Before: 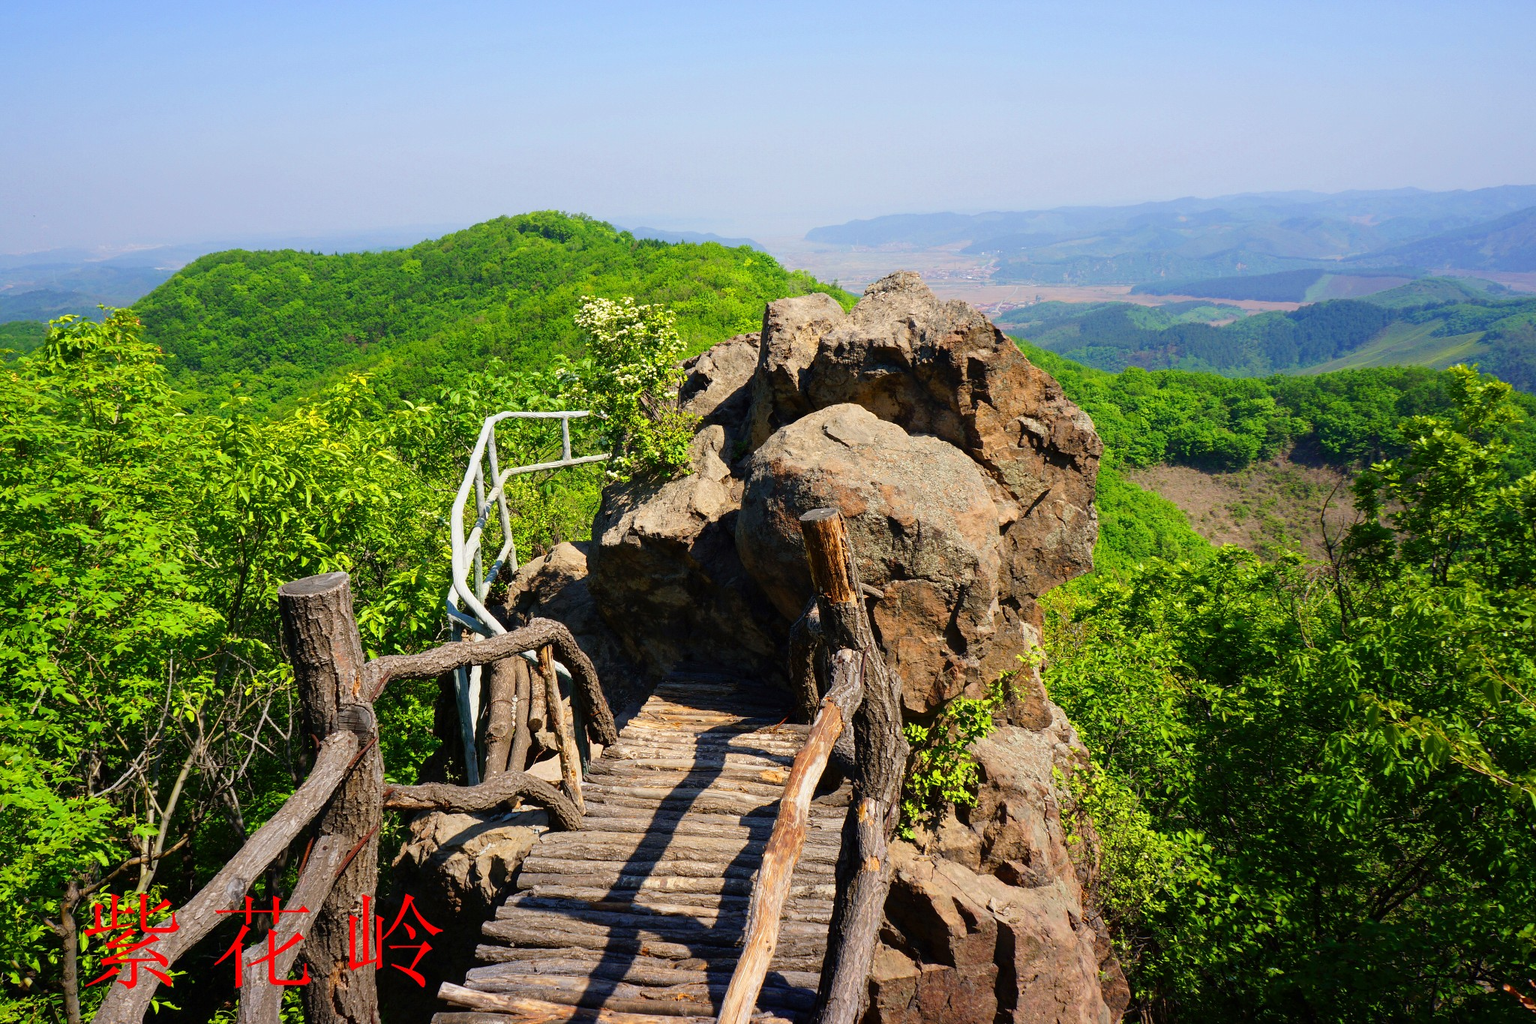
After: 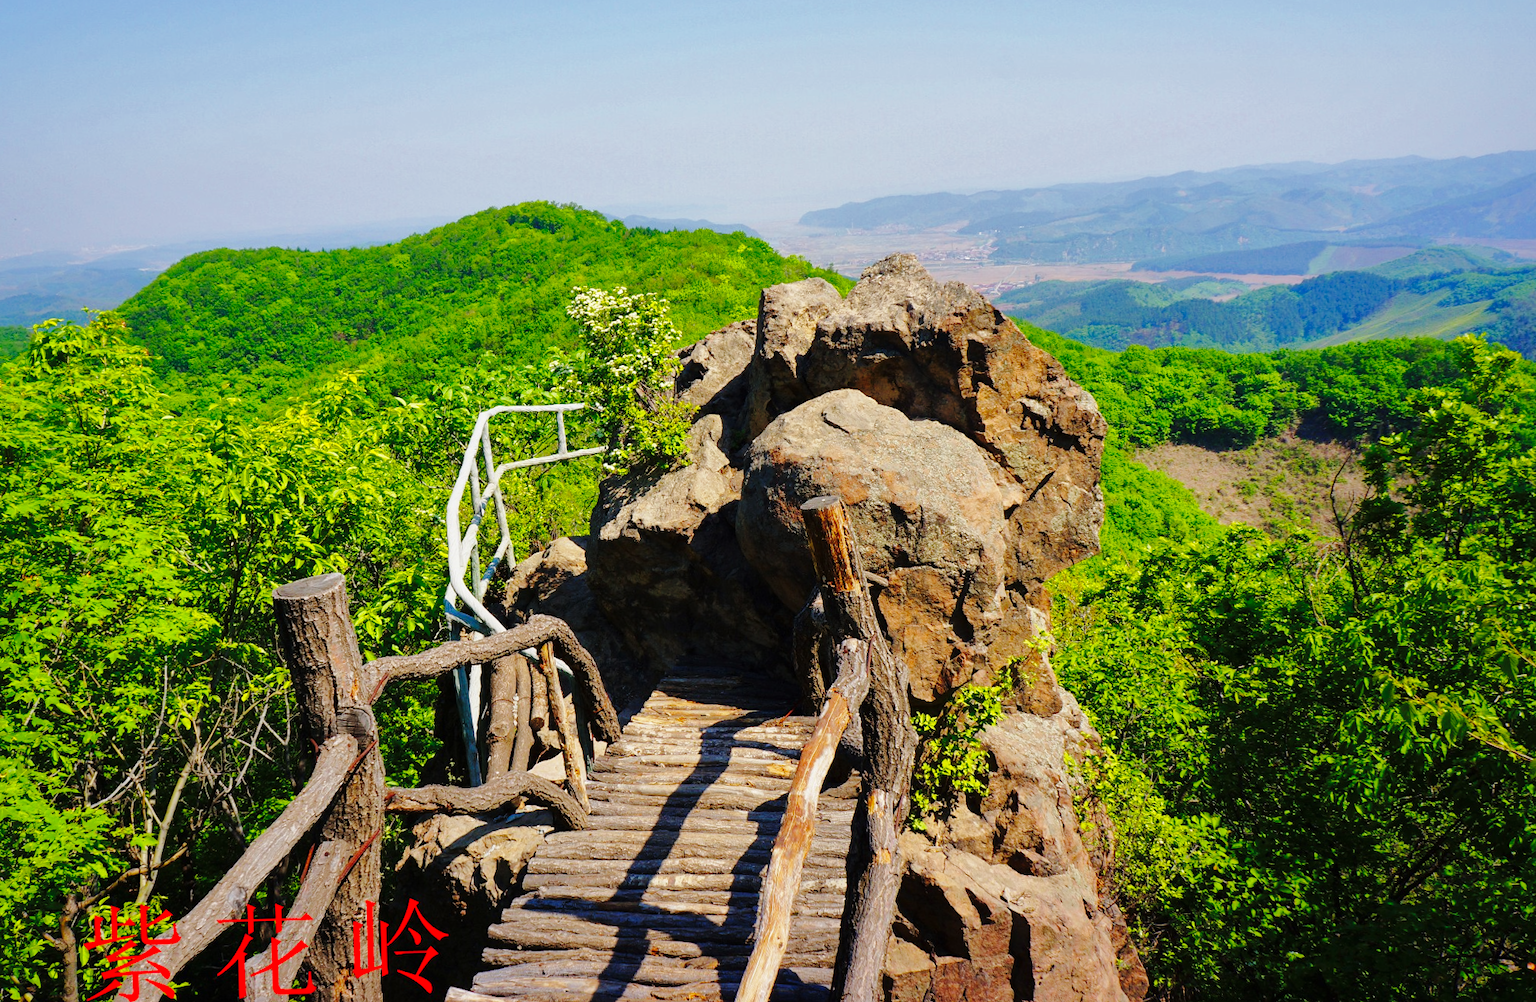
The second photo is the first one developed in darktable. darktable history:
rotate and perspective: rotation -1.42°, crop left 0.016, crop right 0.984, crop top 0.035, crop bottom 0.965
base curve: curves: ch0 [(0, 0) (0.036, 0.025) (0.121, 0.166) (0.206, 0.329) (0.605, 0.79) (1, 1)], preserve colors none
shadows and highlights: shadows 40, highlights -60
